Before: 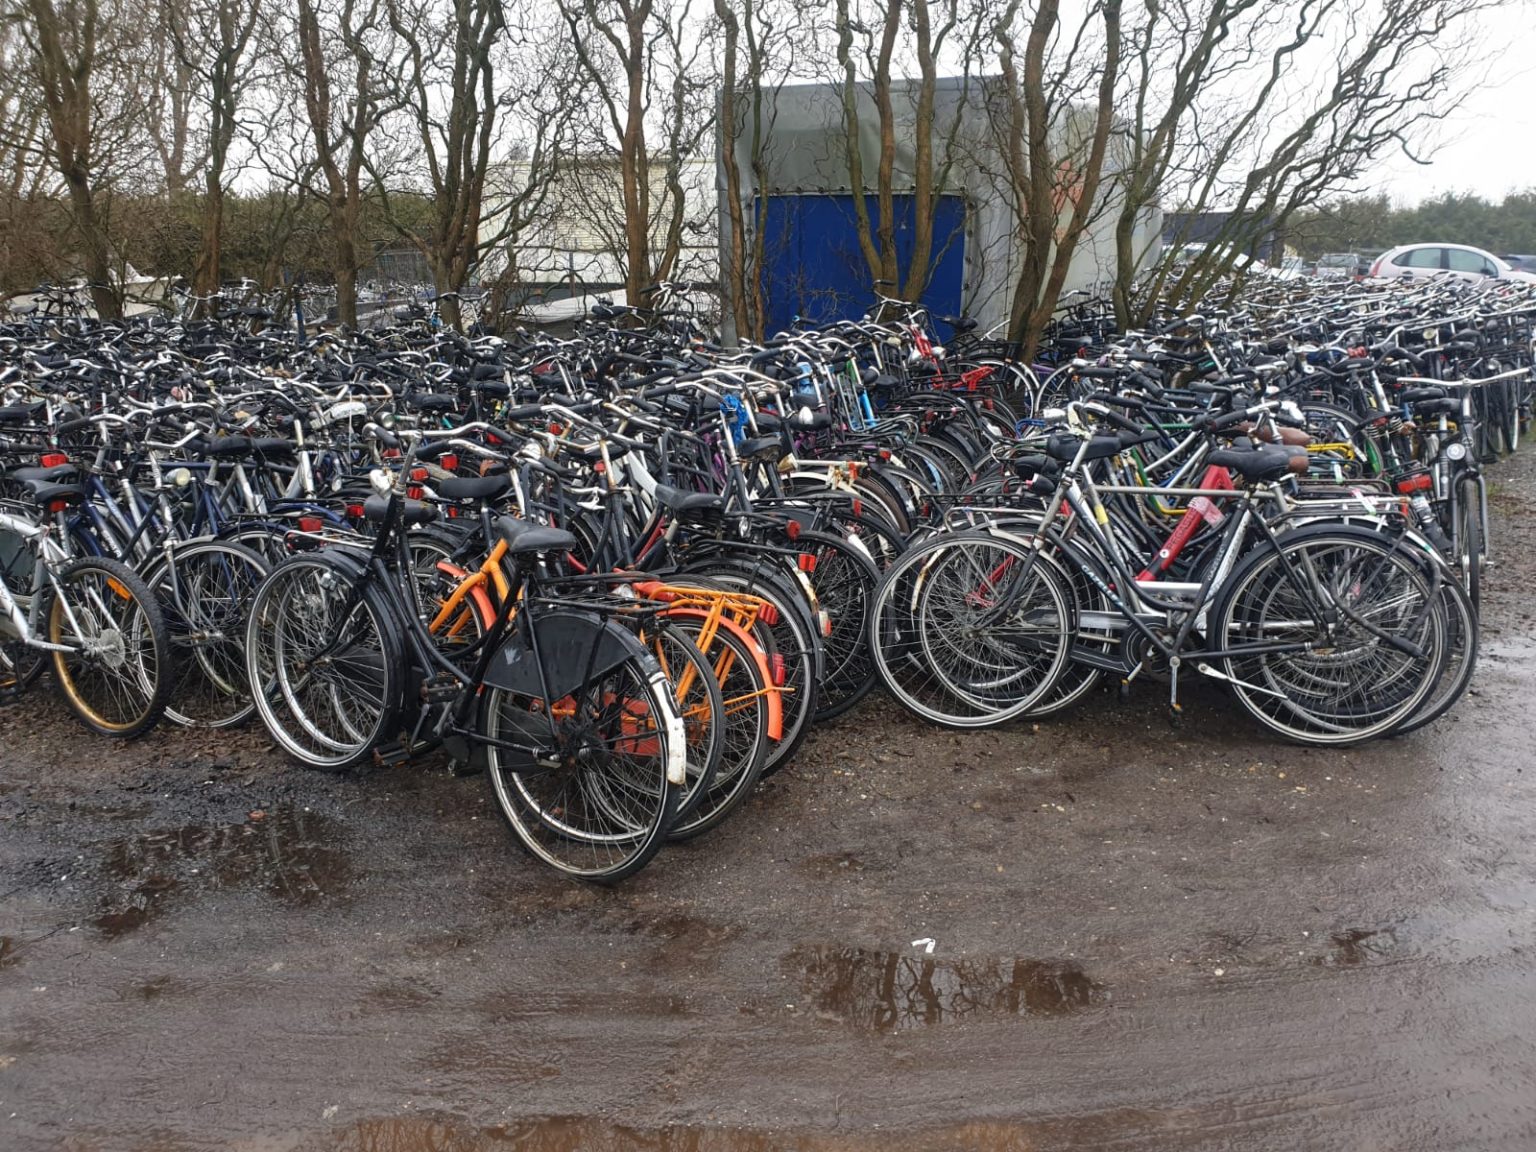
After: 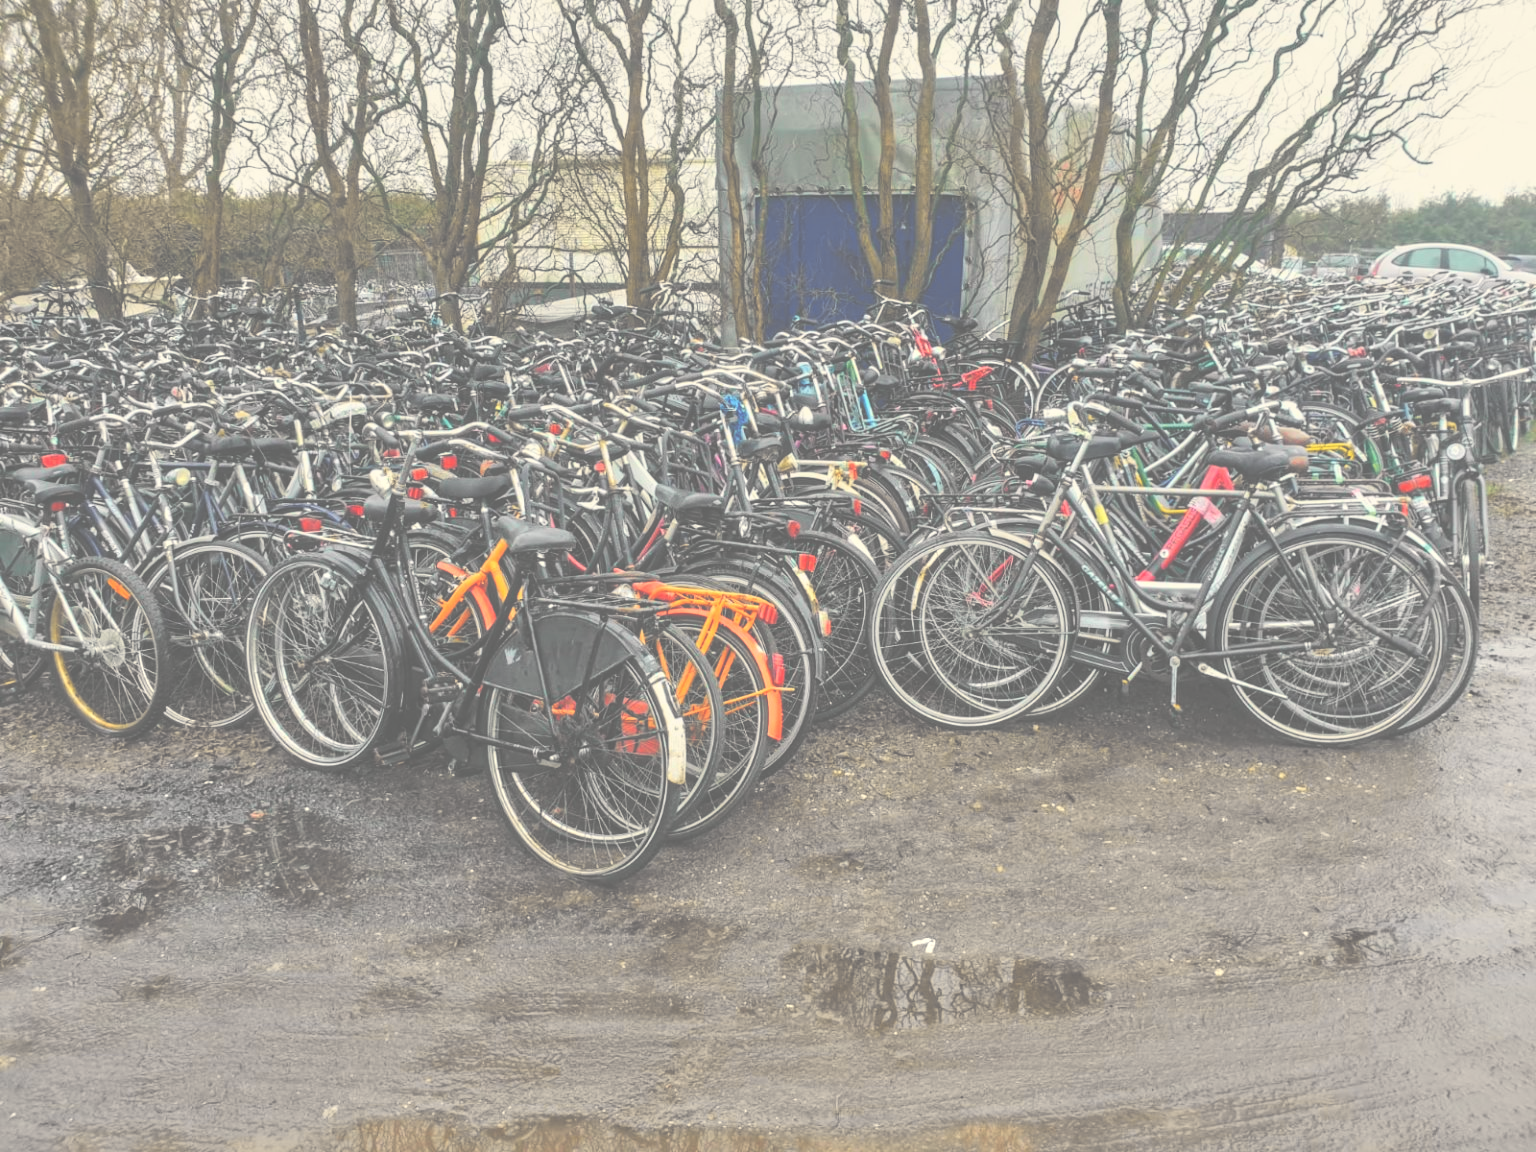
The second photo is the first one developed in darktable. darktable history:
tone equalizer: -8 EV 0.001 EV, -7 EV -0.004 EV, -6 EV 0.009 EV, -5 EV 0.032 EV, -4 EV 0.276 EV, -3 EV 0.644 EV, -2 EV 0.584 EV, -1 EV 0.187 EV, +0 EV 0.024 EV
local contrast: on, module defaults
white balance: red 1.029, blue 0.92
tone curve: curves: ch0 [(0, 0.005) (0.103, 0.097) (0.18, 0.207) (0.384, 0.465) (0.491, 0.585) (0.629, 0.726) (0.84, 0.866) (1, 0.947)]; ch1 [(0, 0) (0.172, 0.123) (0.324, 0.253) (0.396, 0.388) (0.478, 0.461) (0.499, 0.497) (0.532, 0.515) (0.57, 0.584) (0.635, 0.675) (0.805, 0.892) (1, 1)]; ch2 [(0, 0) (0.411, 0.424) (0.496, 0.501) (0.515, 0.507) (0.553, 0.562) (0.604, 0.642) (0.708, 0.768) (0.839, 0.916) (1, 1)], color space Lab, independent channels, preserve colors none
exposure: black level correction -0.062, exposure -0.05 EV, compensate highlight preservation false
